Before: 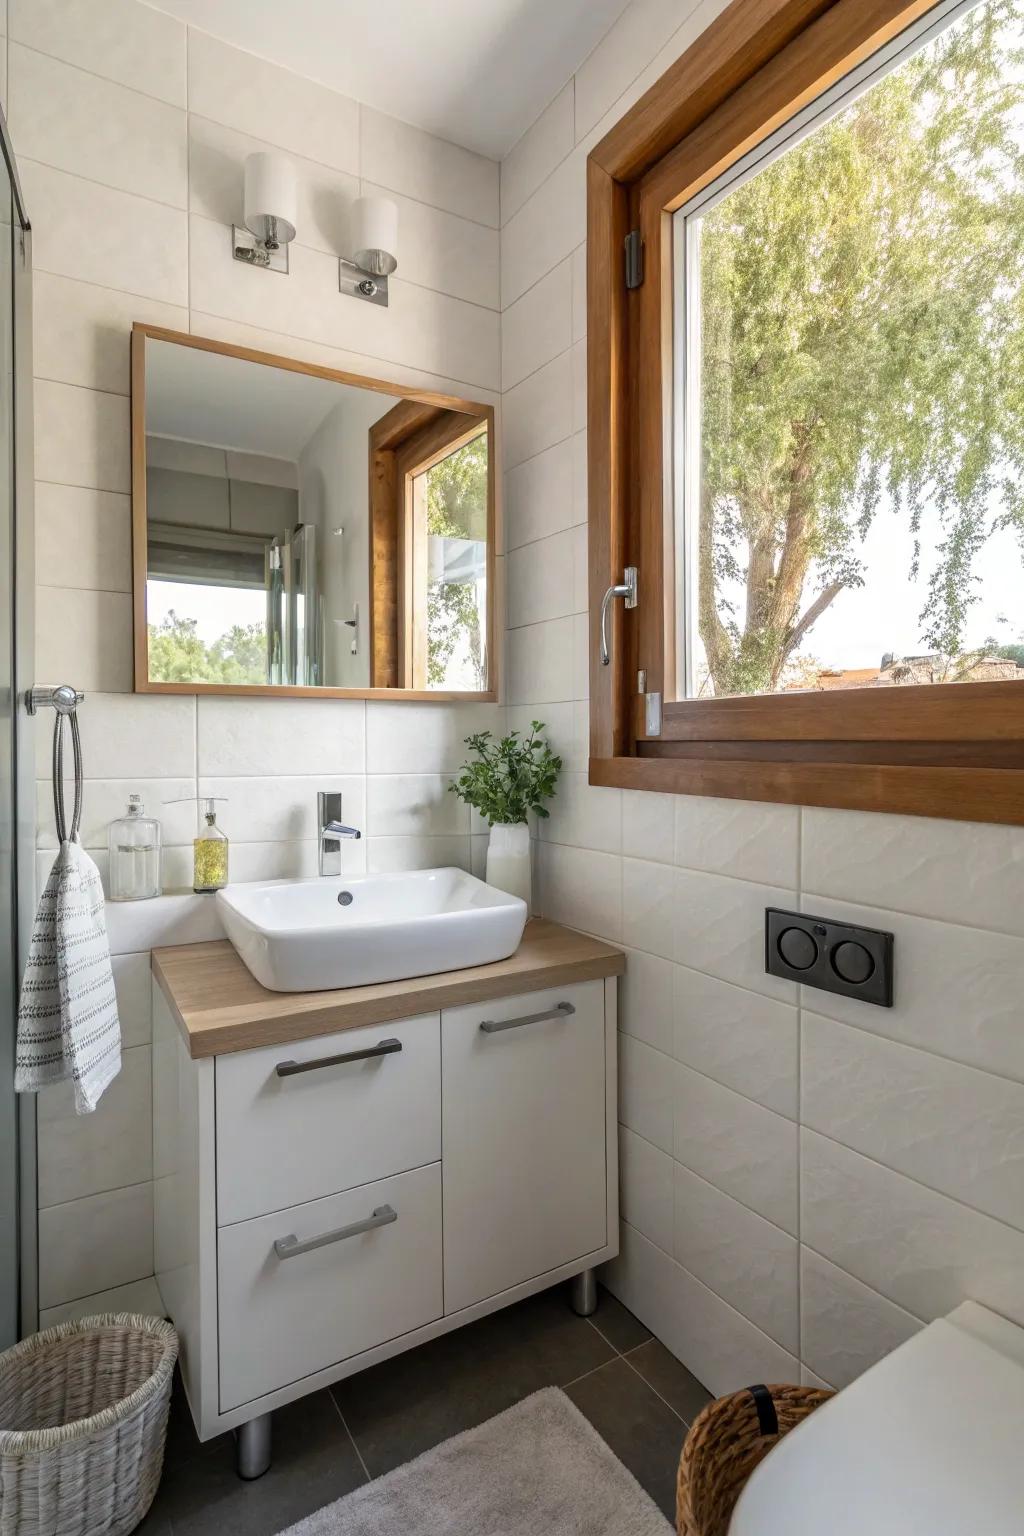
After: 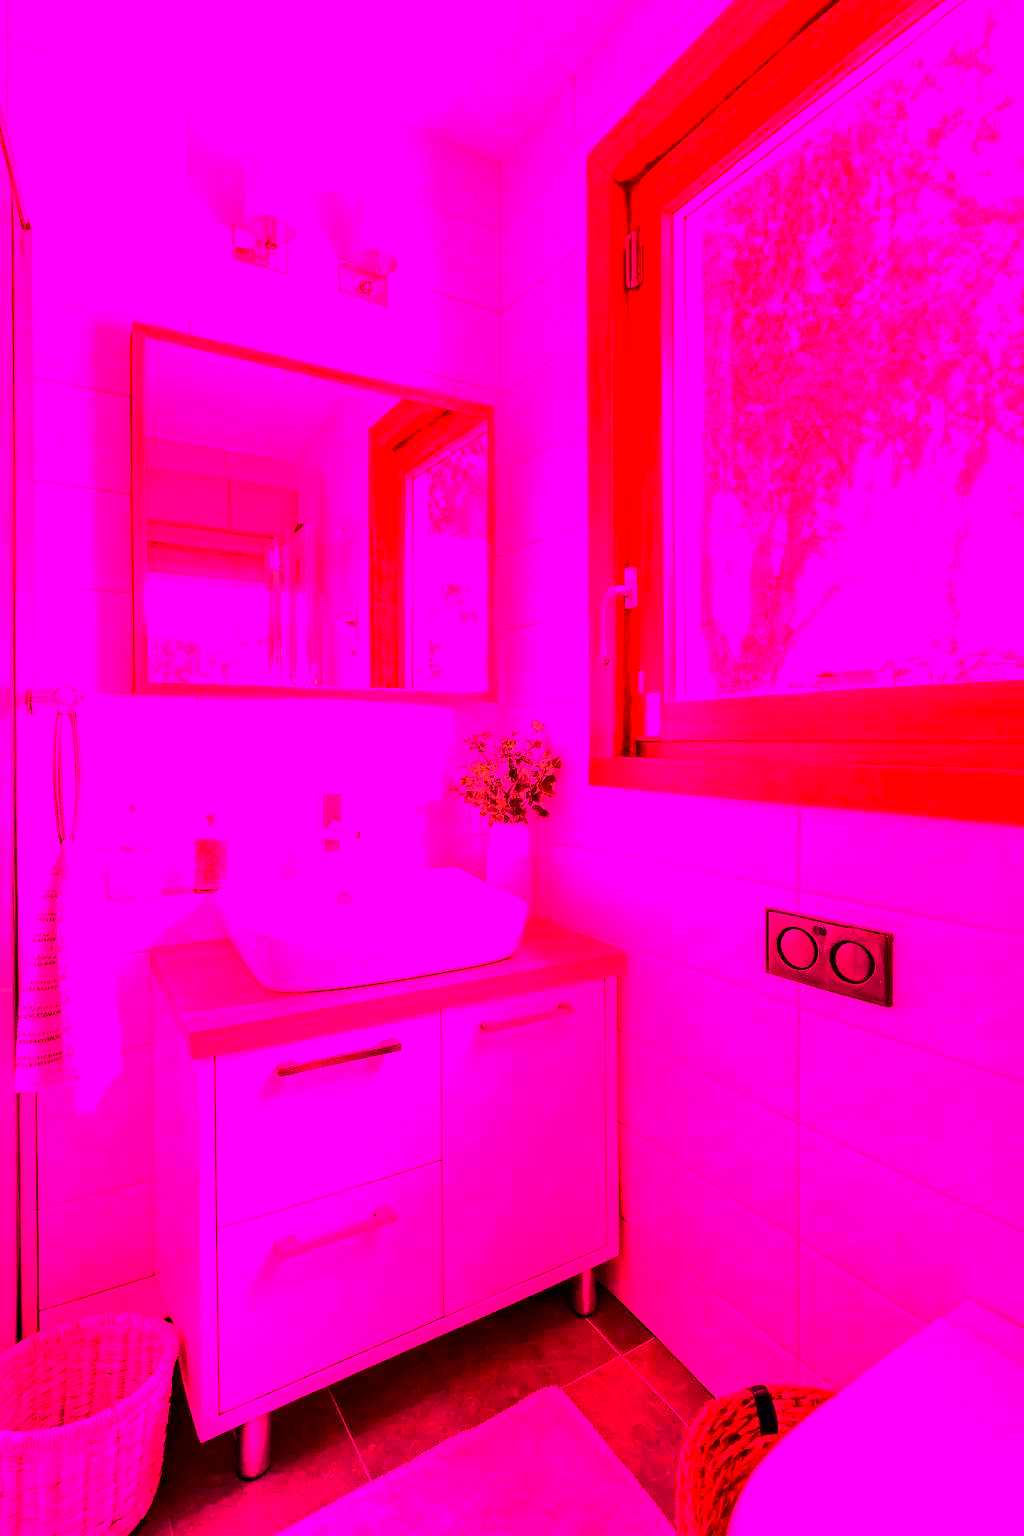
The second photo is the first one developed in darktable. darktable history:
white balance: red 4.26, blue 1.802
contrast brightness saturation: contrast 0.19, brightness -0.11, saturation 0.21
